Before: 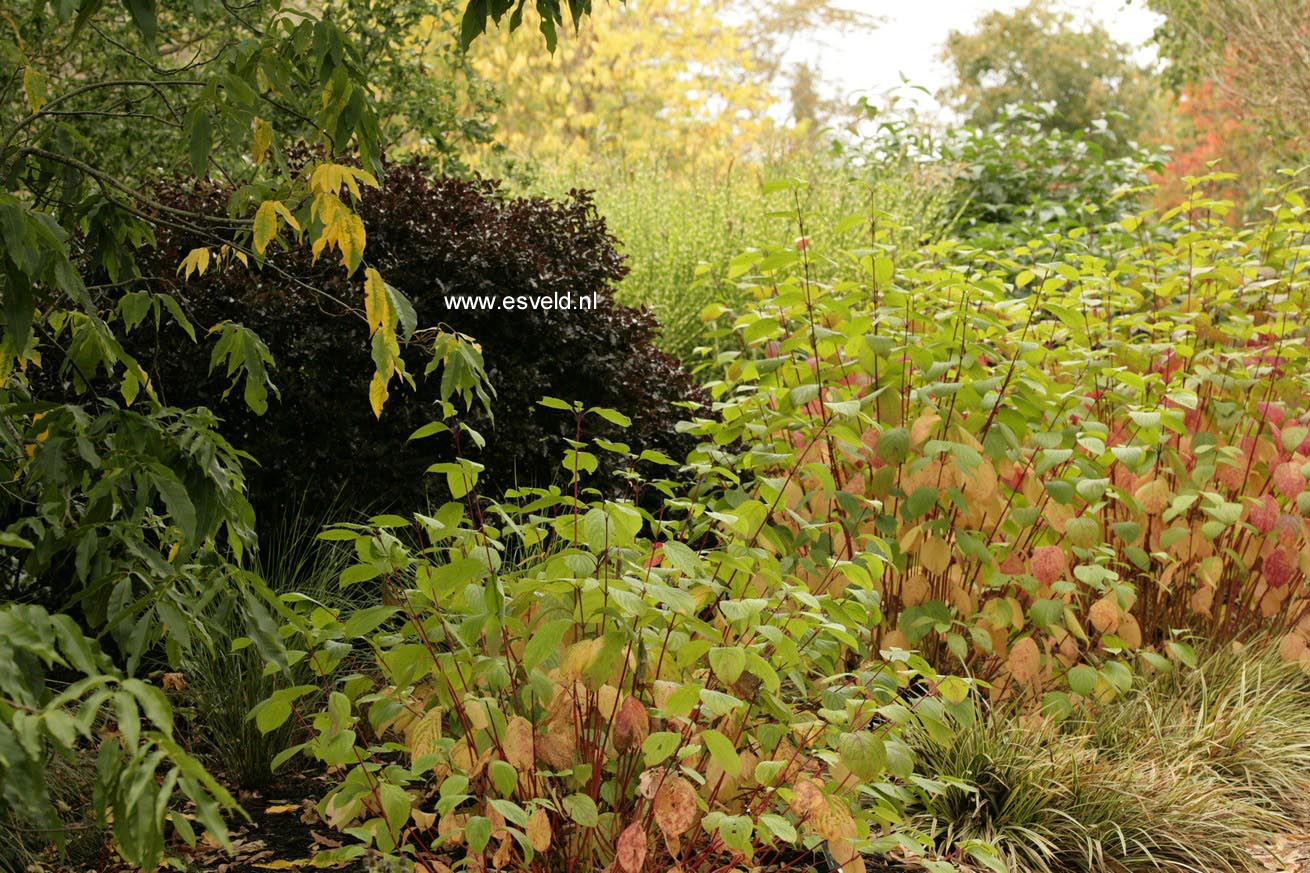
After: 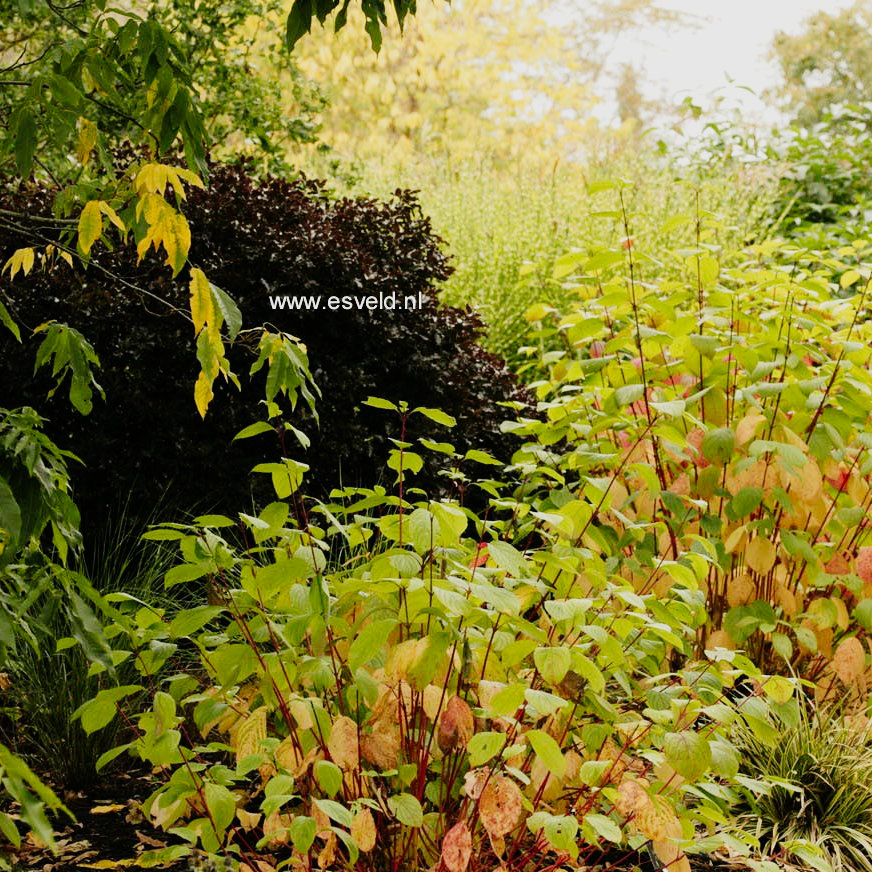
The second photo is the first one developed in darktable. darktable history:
crop and rotate: left 13.421%, right 19.951%
tone curve: curves: ch0 [(0, 0) (0.128, 0.068) (0.292, 0.274) (0.453, 0.507) (0.653, 0.717) (0.785, 0.817) (0.995, 0.917)]; ch1 [(0, 0) (0.384, 0.365) (0.463, 0.447) (0.486, 0.474) (0.503, 0.497) (0.52, 0.525) (0.559, 0.591) (0.583, 0.623) (0.672, 0.699) (0.766, 0.773) (1, 1)]; ch2 [(0, 0) (0.374, 0.344) (0.446, 0.443) (0.501, 0.5) (0.527, 0.549) (0.565, 0.582) (0.624, 0.632) (1, 1)], preserve colors none
